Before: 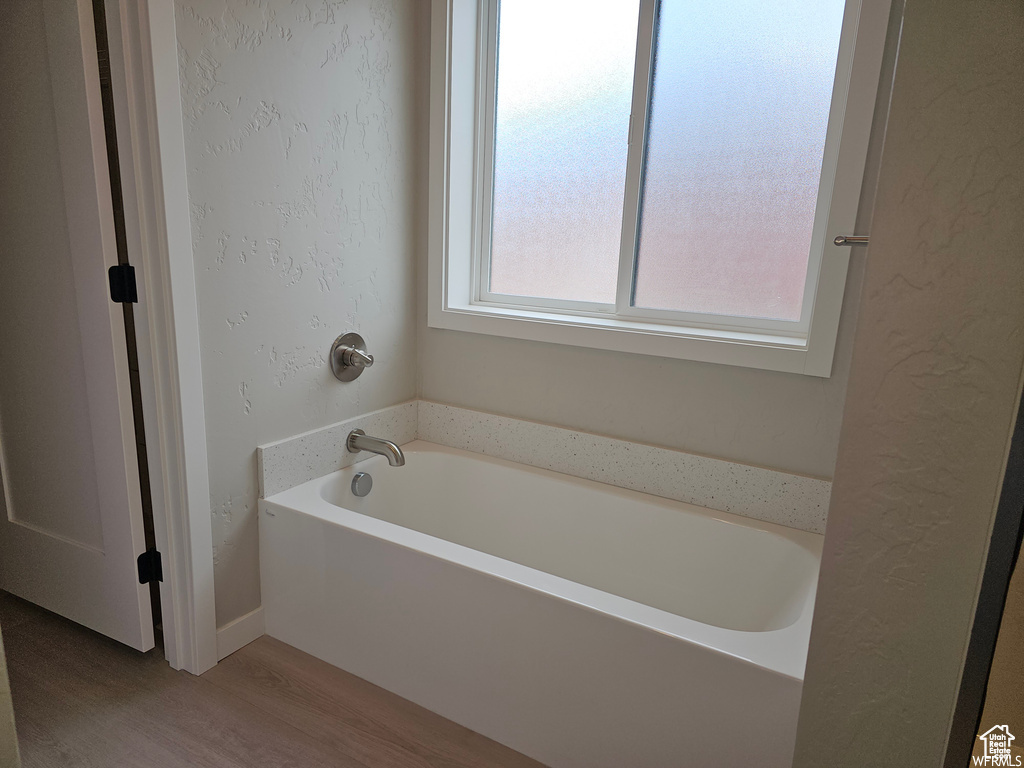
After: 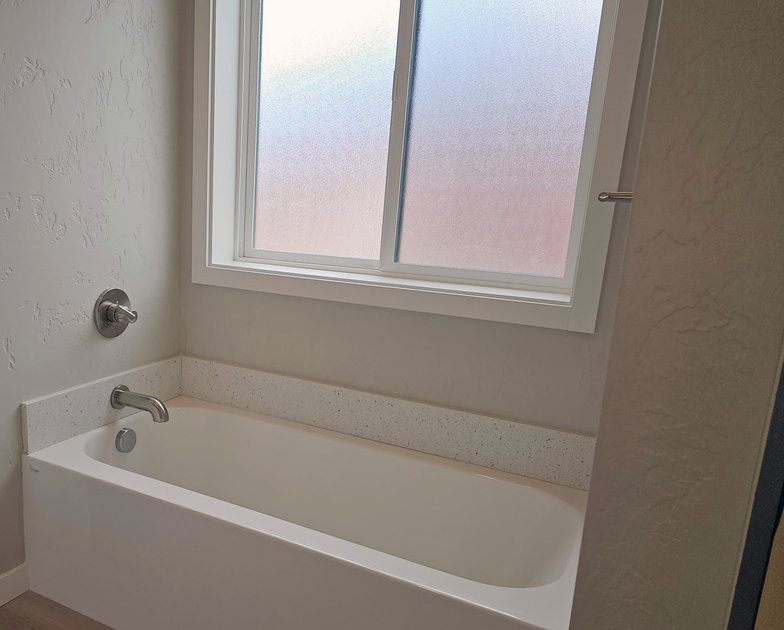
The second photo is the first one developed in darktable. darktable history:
crop: left 23.095%, top 5.827%, bottom 11.854%
color balance rgb: shadows lift › hue 87.51°, highlights gain › chroma 1.62%, highlights gain › hue 55.1°, global offset › chroma 0.06%, global offset › hue 253.66°, linear chroma grading › global chroma 0.5%
contrast brightness saturation: contrast -0.02, brightness -0.01, saturation 0.03
